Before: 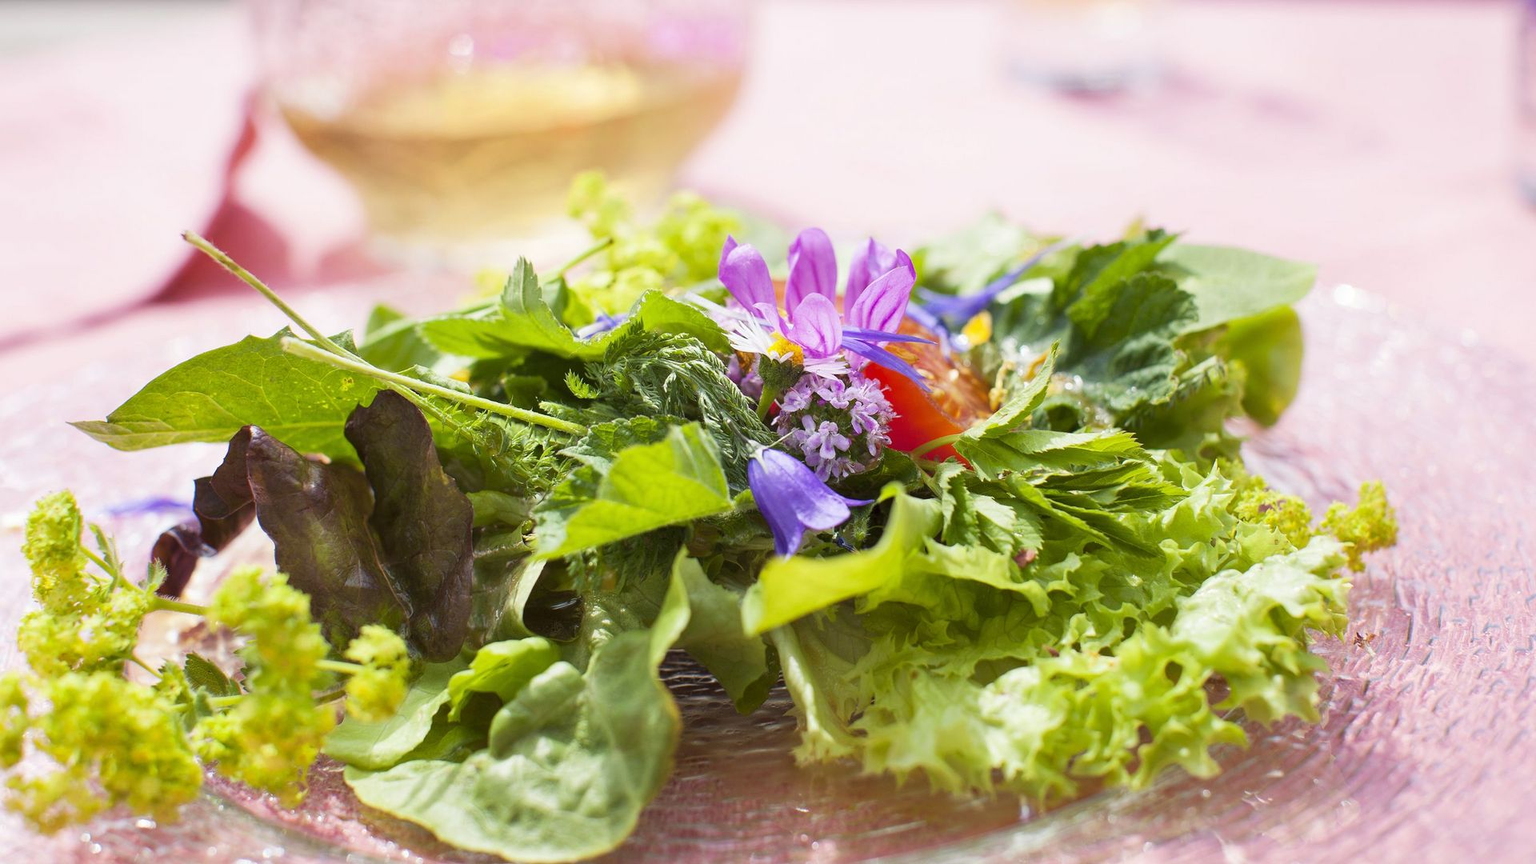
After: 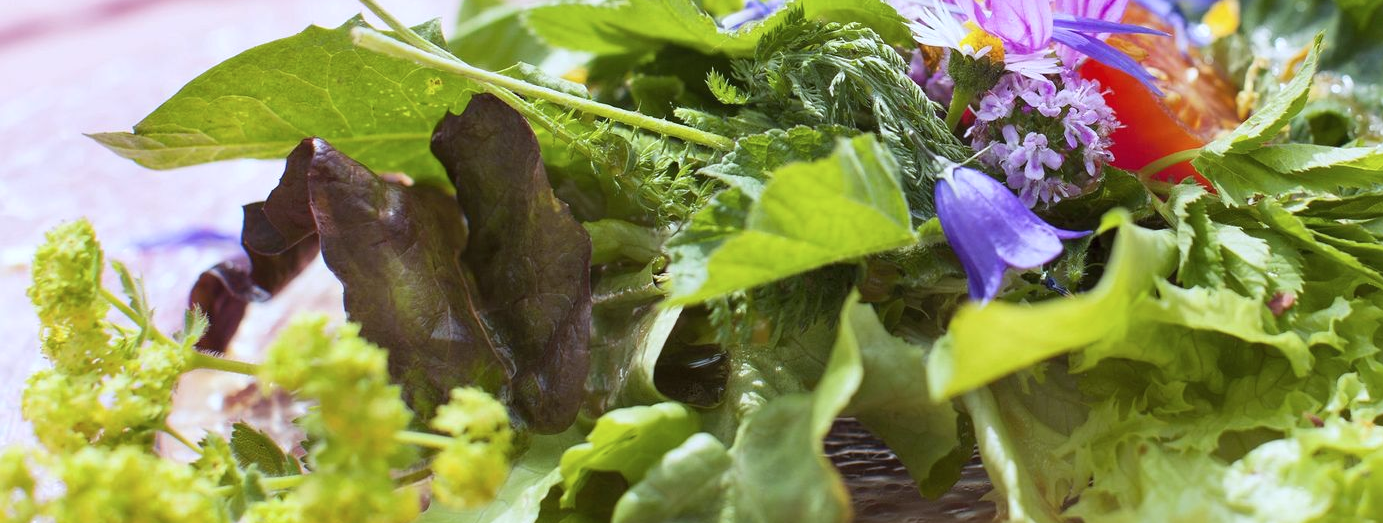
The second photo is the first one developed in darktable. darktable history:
crop: top 36.498%, right 27.964%, bottom 14.995%
white balance: red 0.988, blue 1.017
color correction: highlights a* -0.772, highlights b* -8.92
